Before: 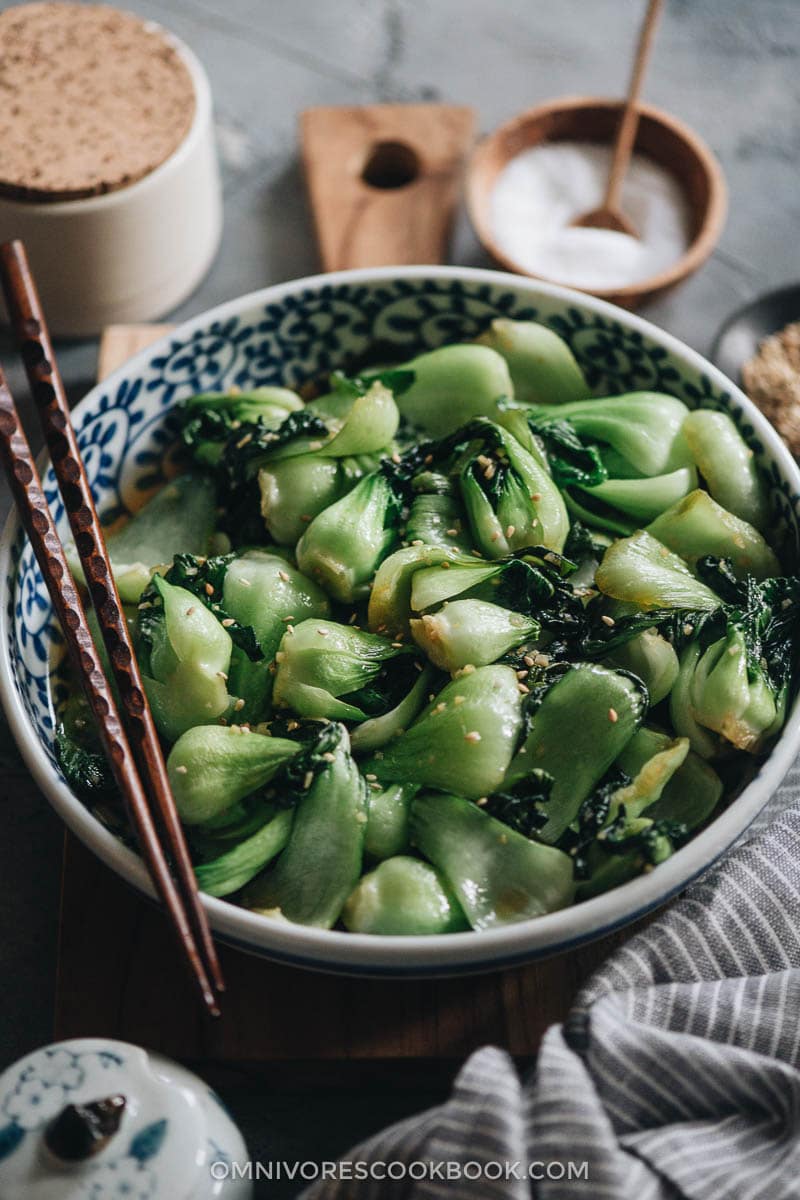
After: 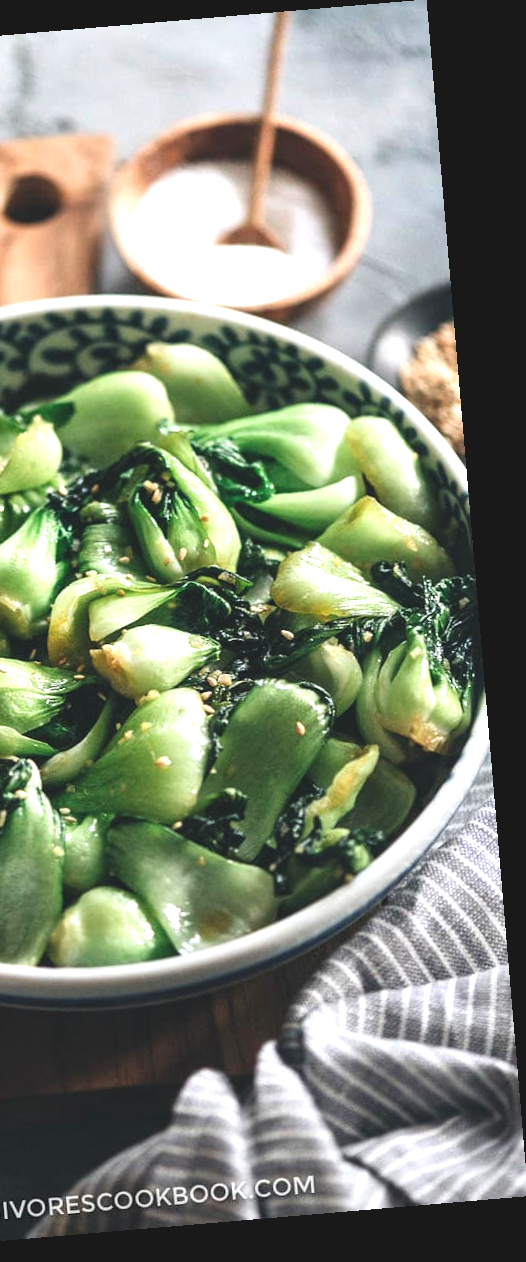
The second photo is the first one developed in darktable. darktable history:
rotate and perspective: rotation -4.86°, automatic cropping off
tone equalizer: on, module defaults
exposure: black level correction -0.005, exposure 1 EV, compensate highlight preservation false
crop: left 41.402%
